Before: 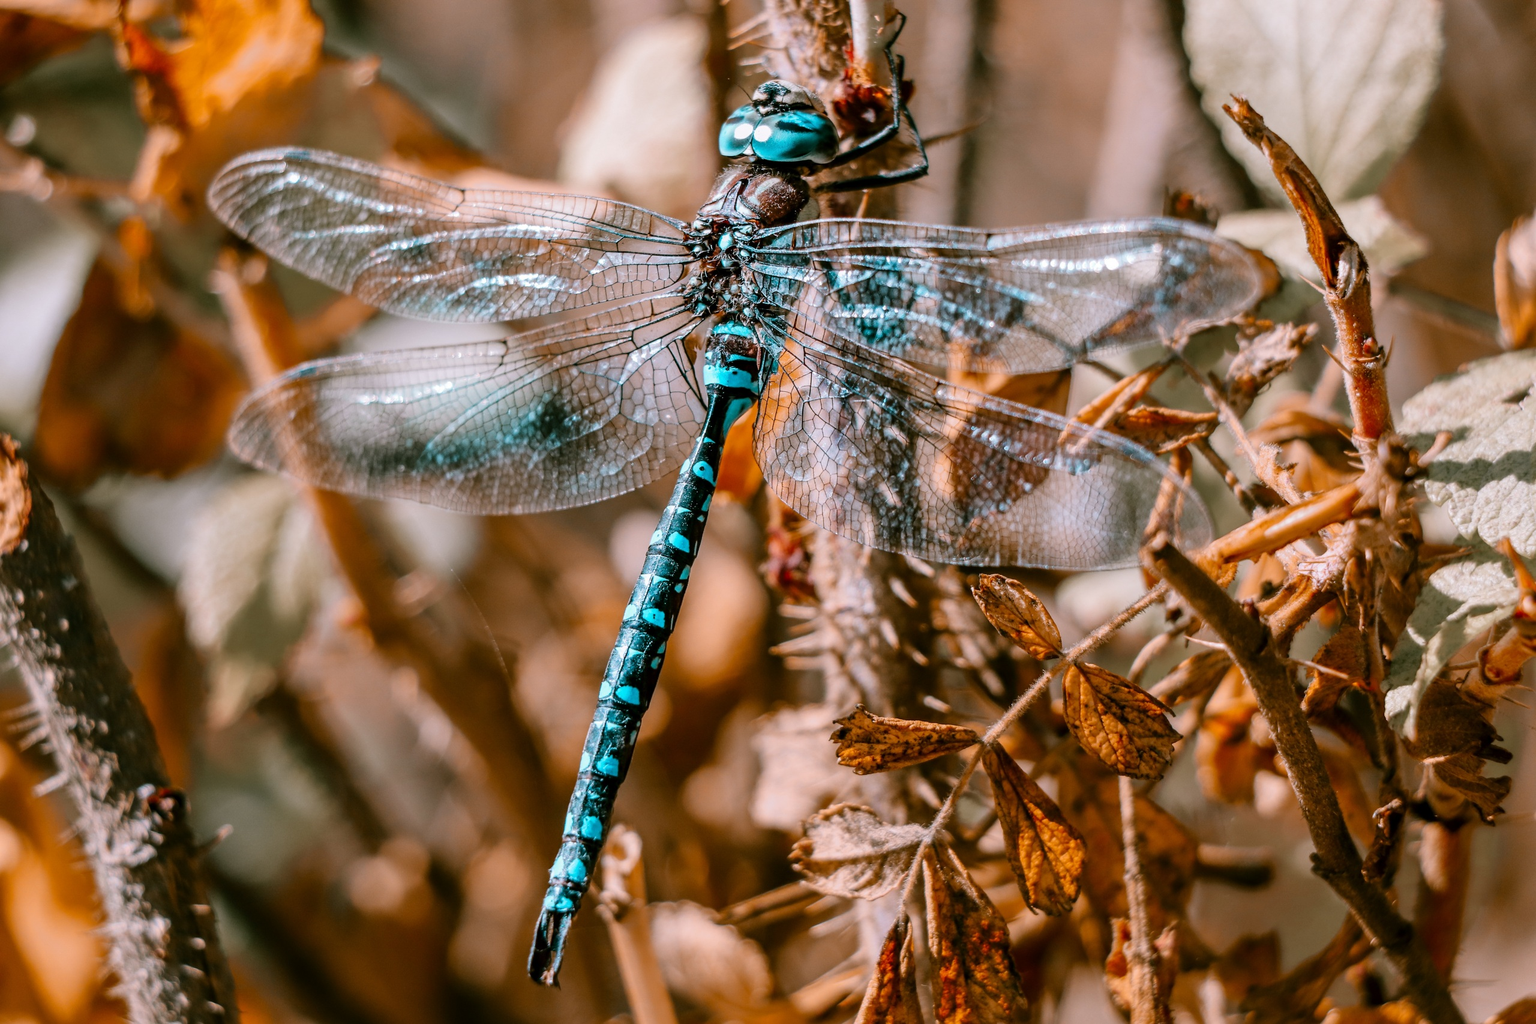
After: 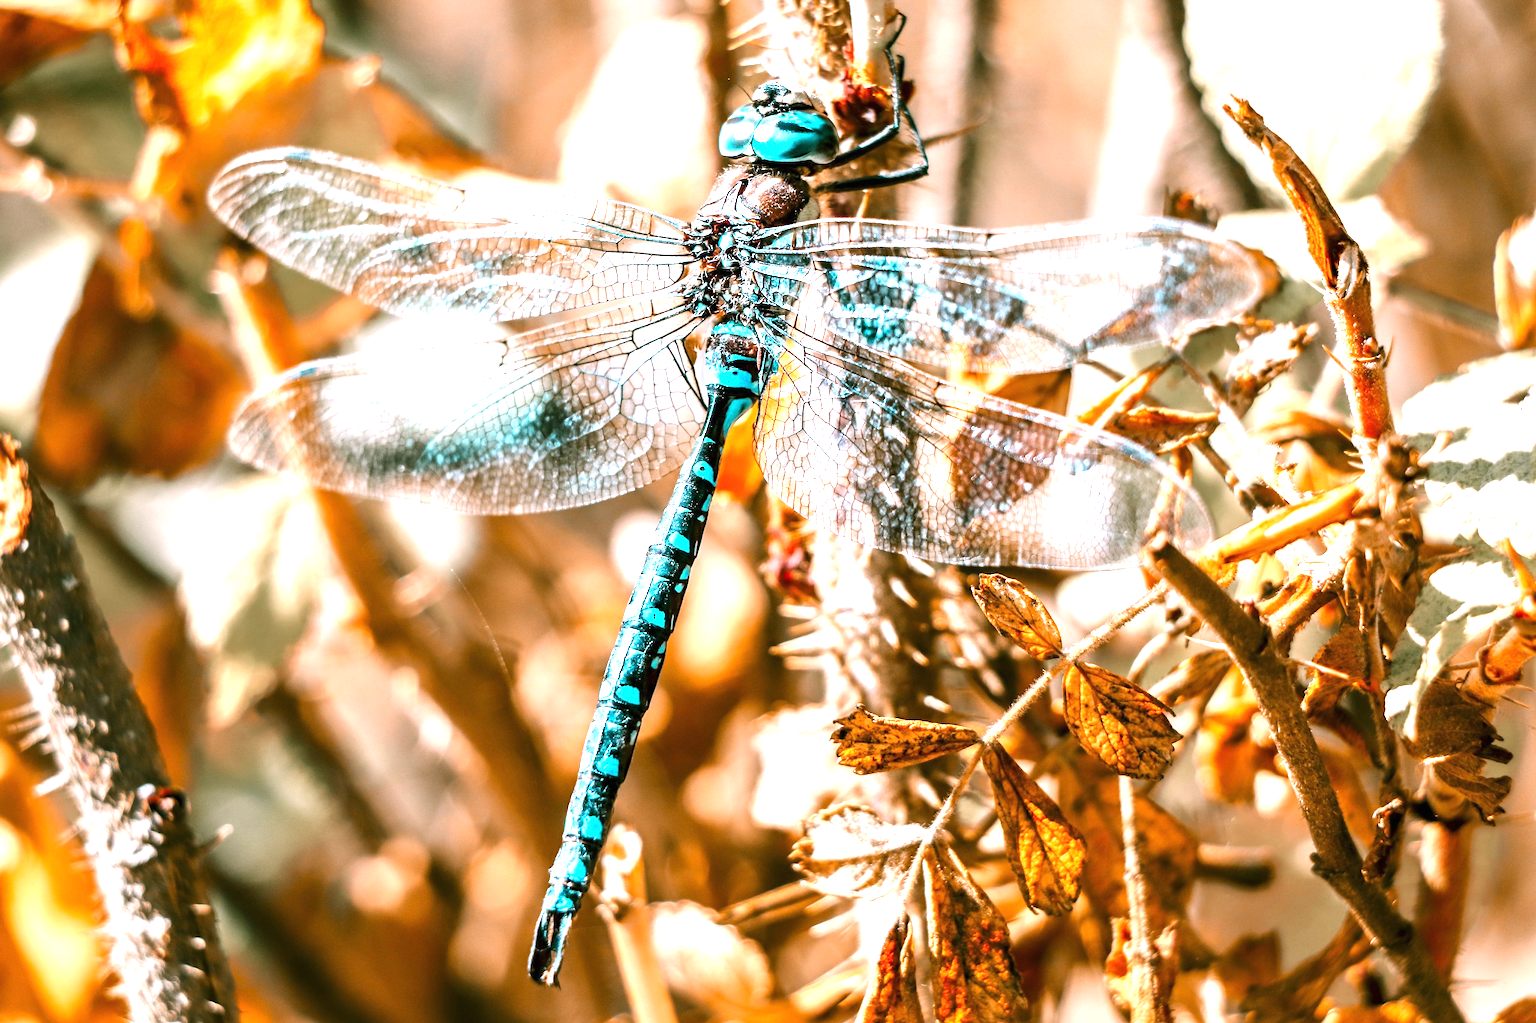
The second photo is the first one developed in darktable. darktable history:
exposure: black level correction 0, exposure 1.7 EV, compensate exposure bias true, compensate highlight preservation false
